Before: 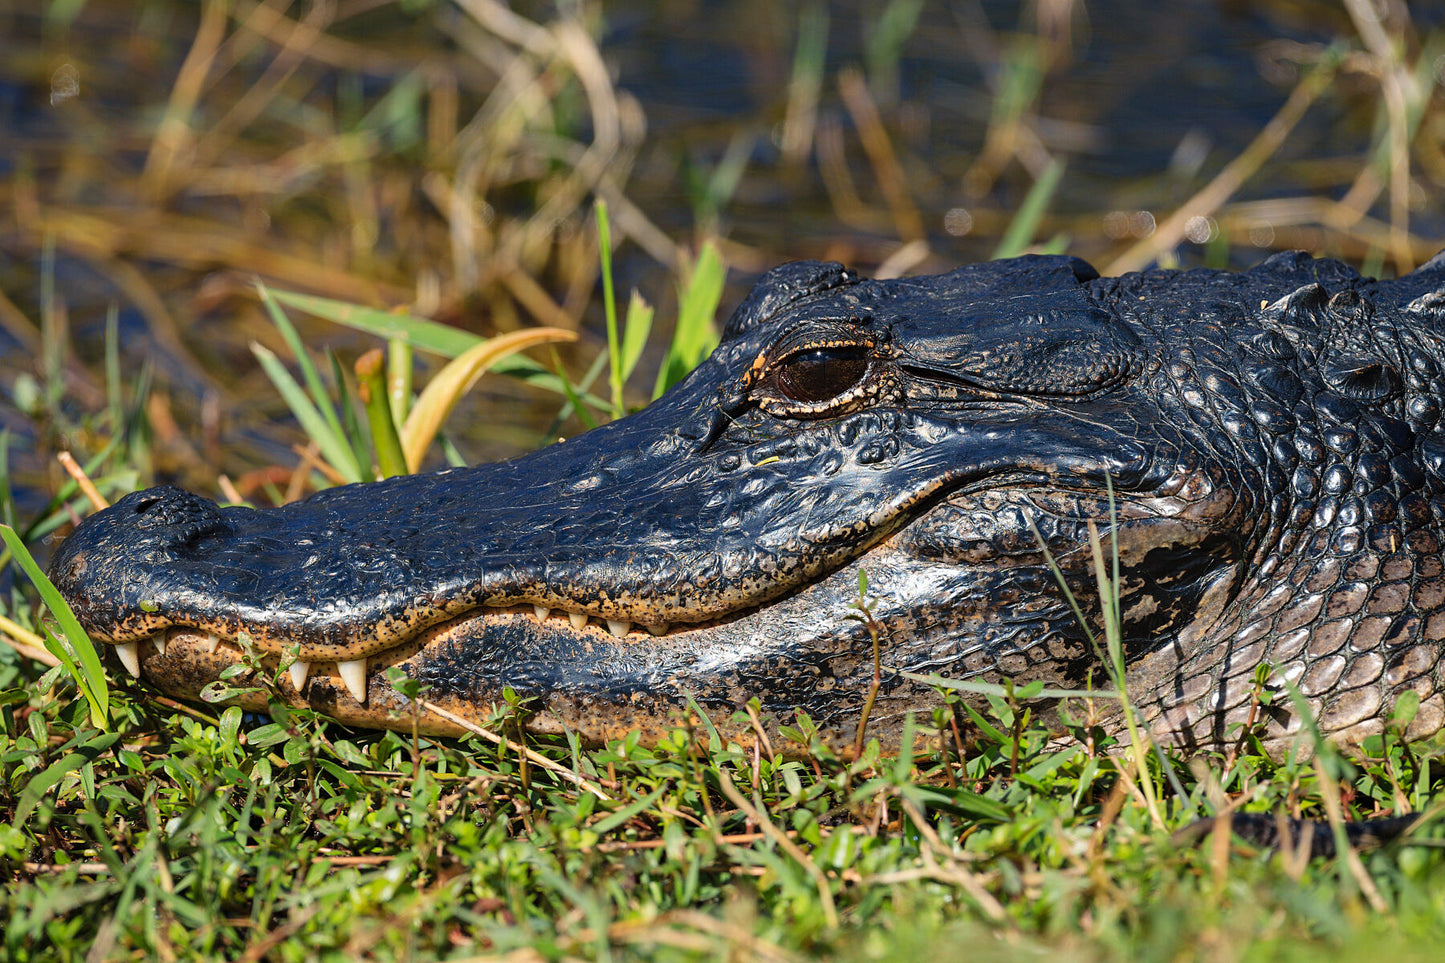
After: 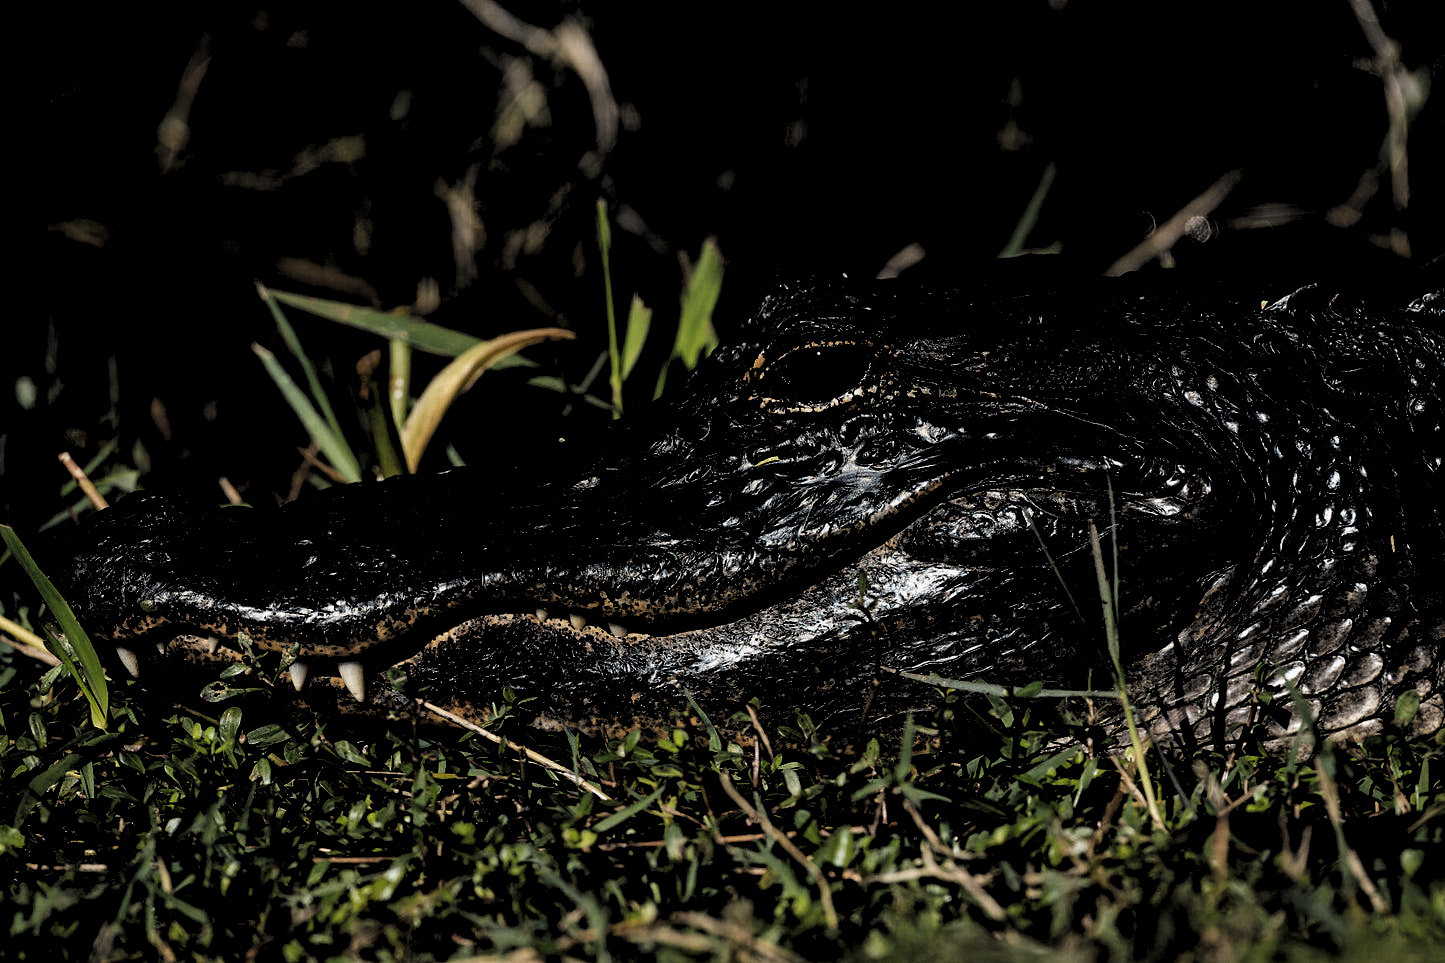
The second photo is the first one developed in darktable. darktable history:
levels: levels [0.514, 0.759, 1]
local contrast: highlights 100%, shadows 100%, detail 119%, midtone range 0.2
